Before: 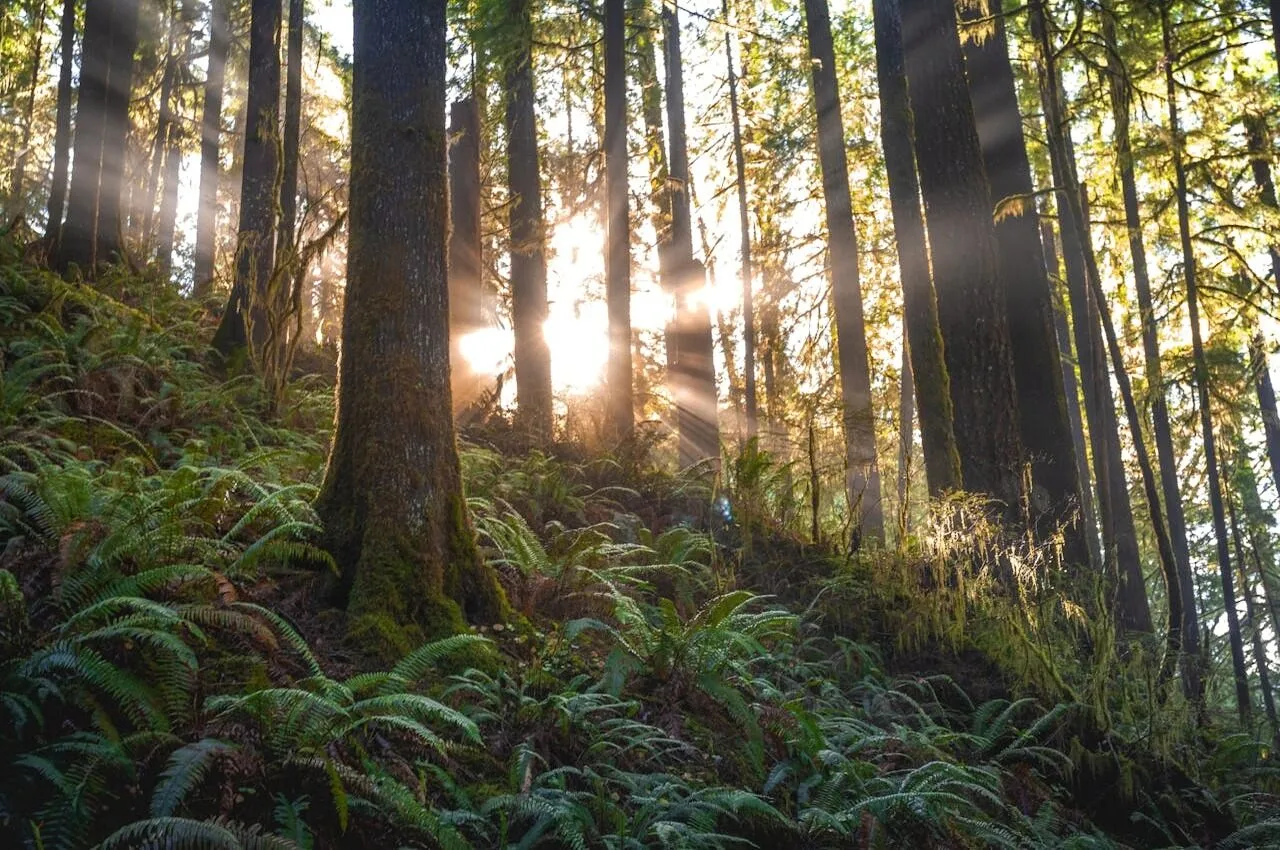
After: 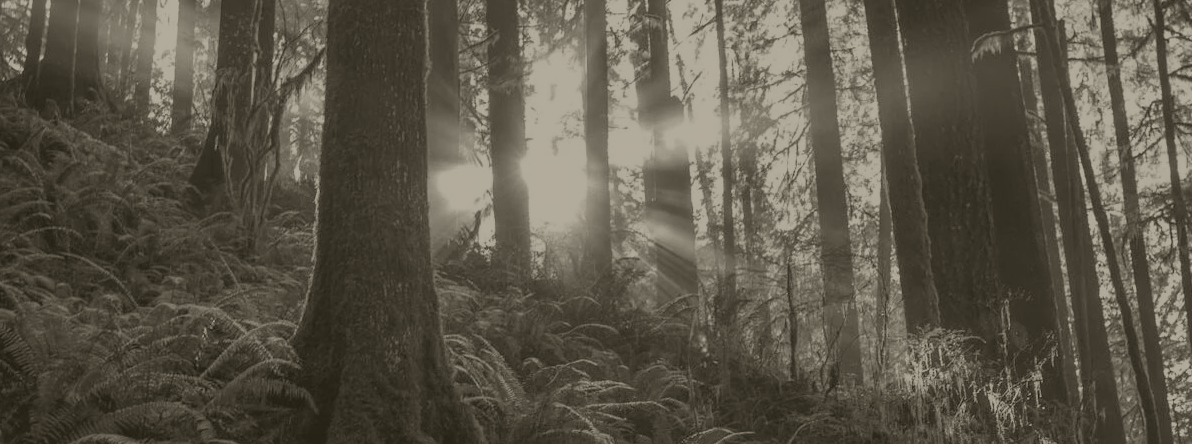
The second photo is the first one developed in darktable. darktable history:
crop: left 1.744%, top 19.225%, right 5.069%, bottom 28.357%
colorize: hue 41.44°, saturation 22%, source mix 60%, lightness 10.61%
